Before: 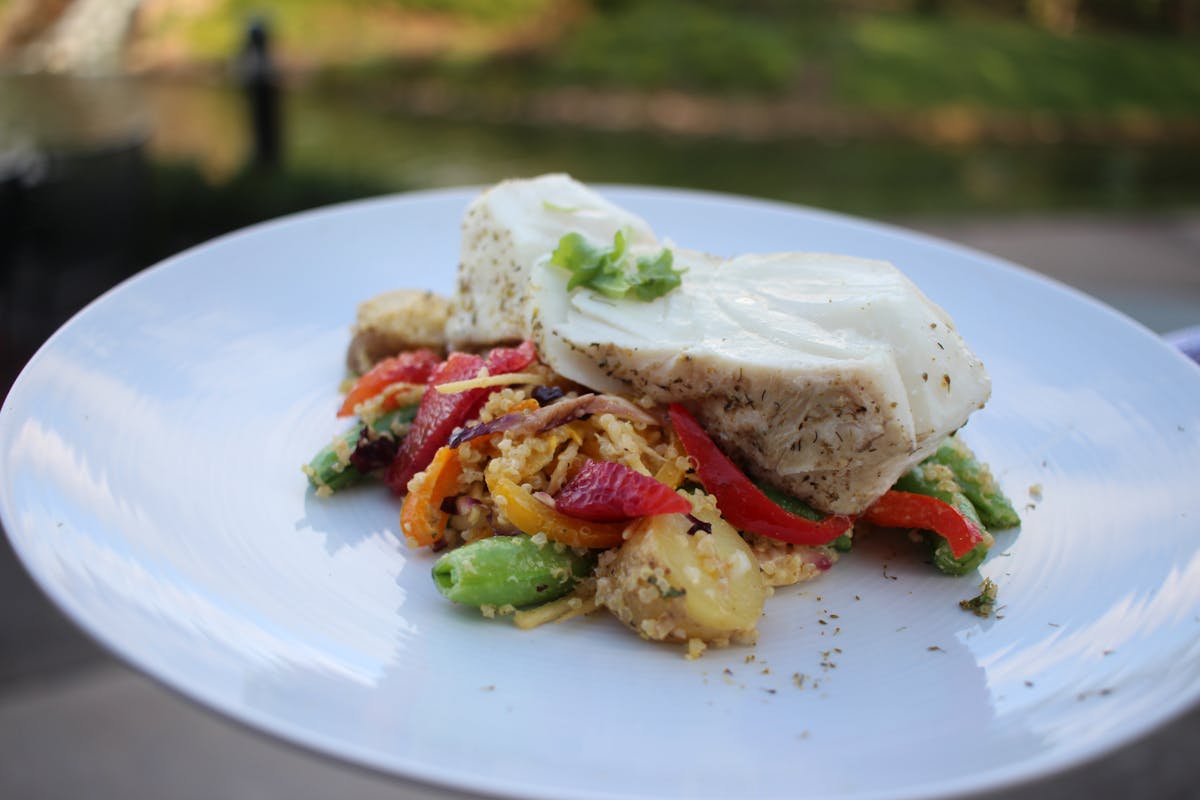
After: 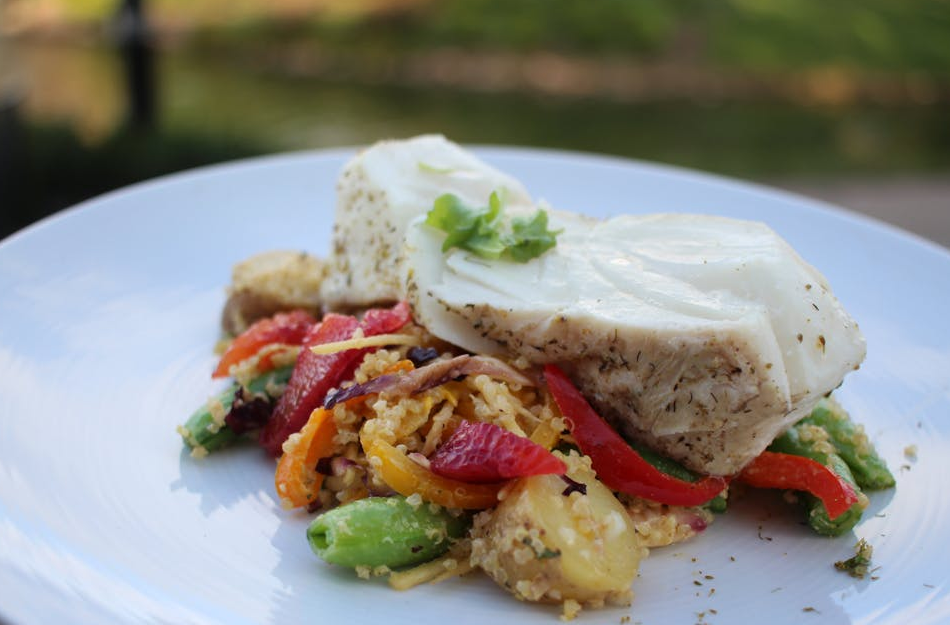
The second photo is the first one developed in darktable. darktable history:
crop and rotate: left 10.445%, top 5.056%, right 10.346%, bottom 16.714%
